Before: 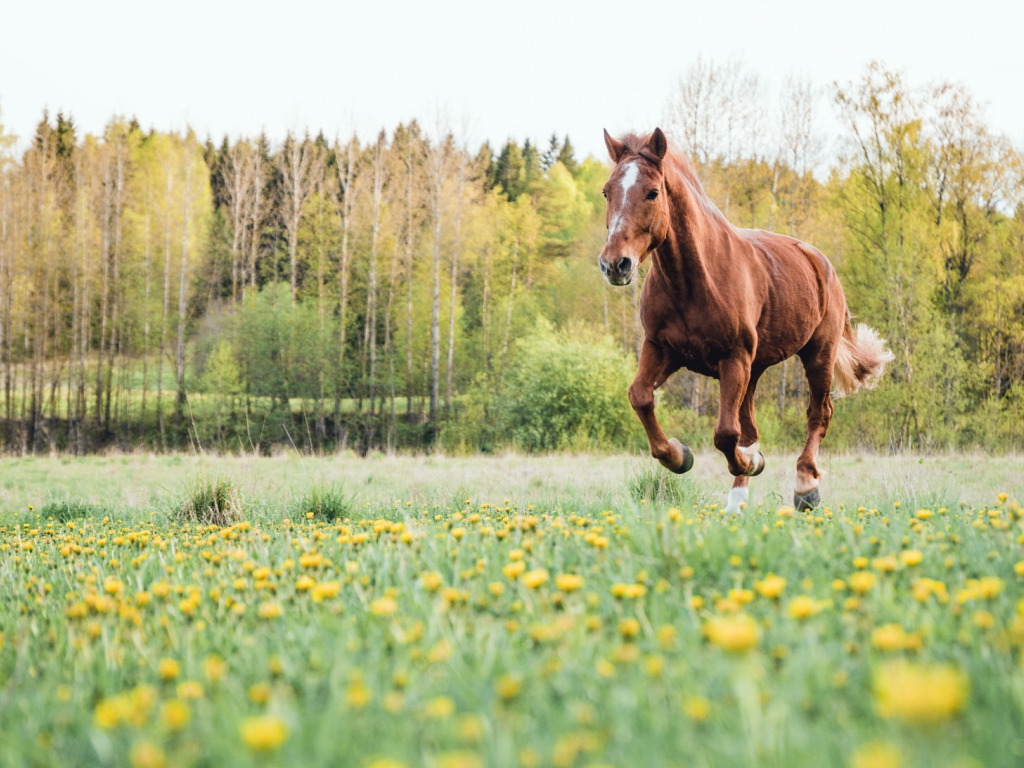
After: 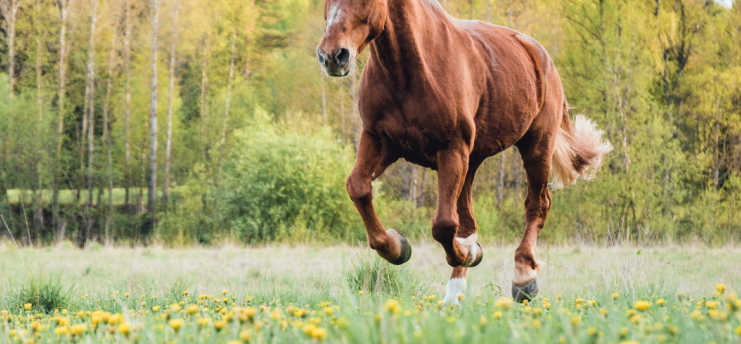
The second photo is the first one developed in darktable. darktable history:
crop and rotate: left 27.609%, top 27.285%, bottom 27.807%
